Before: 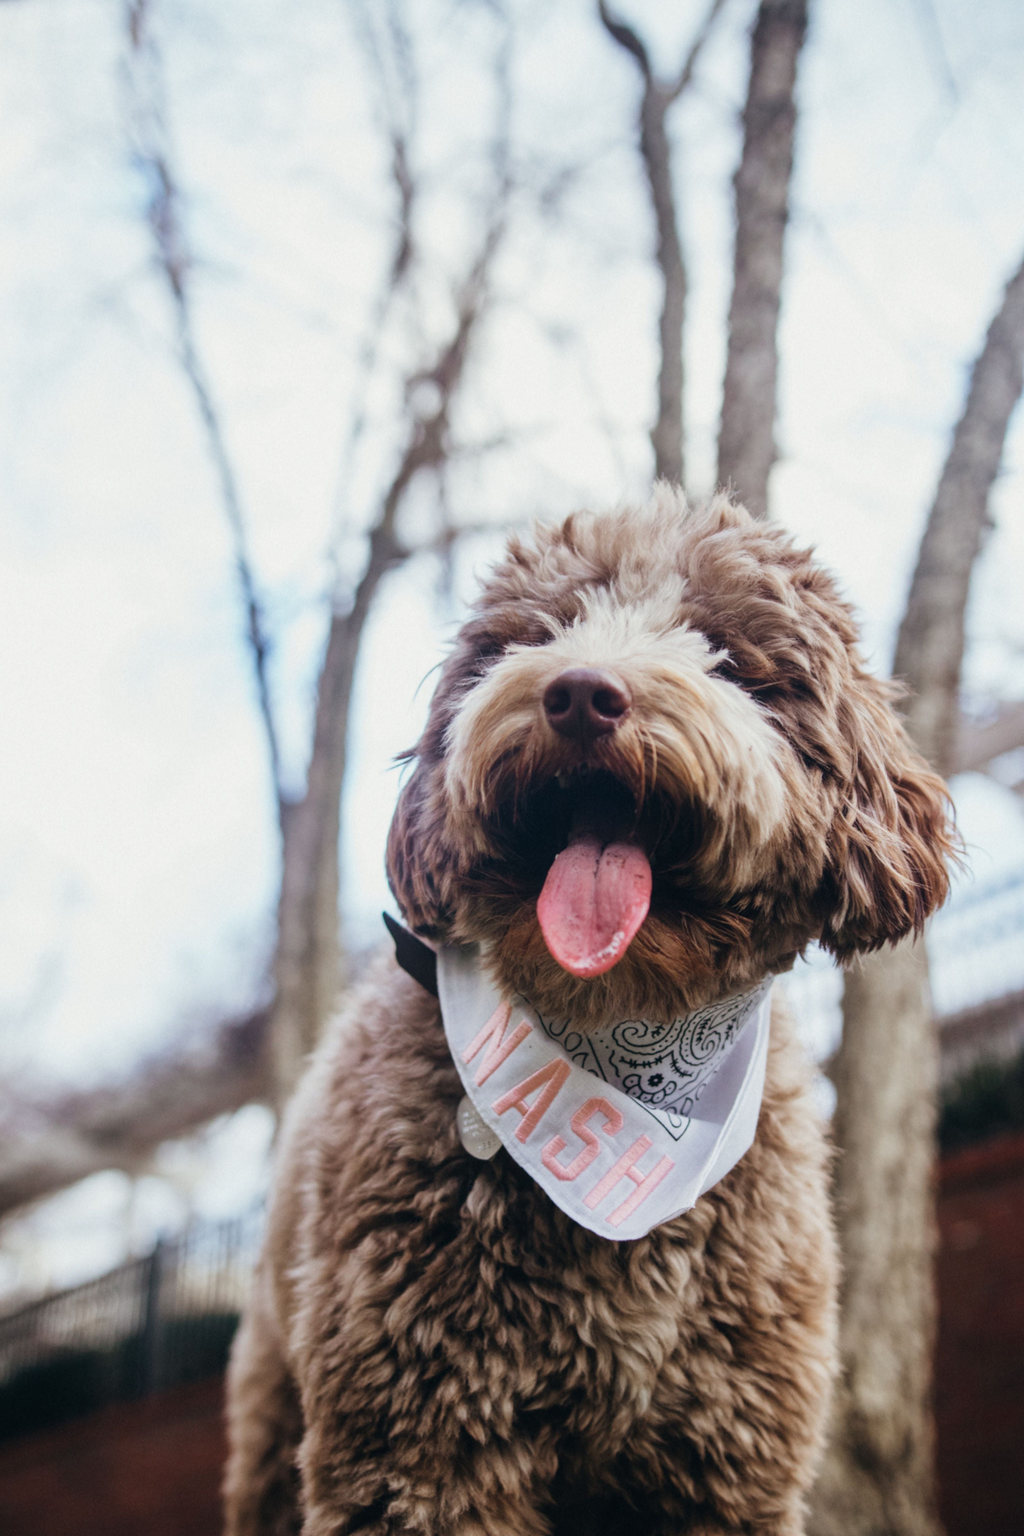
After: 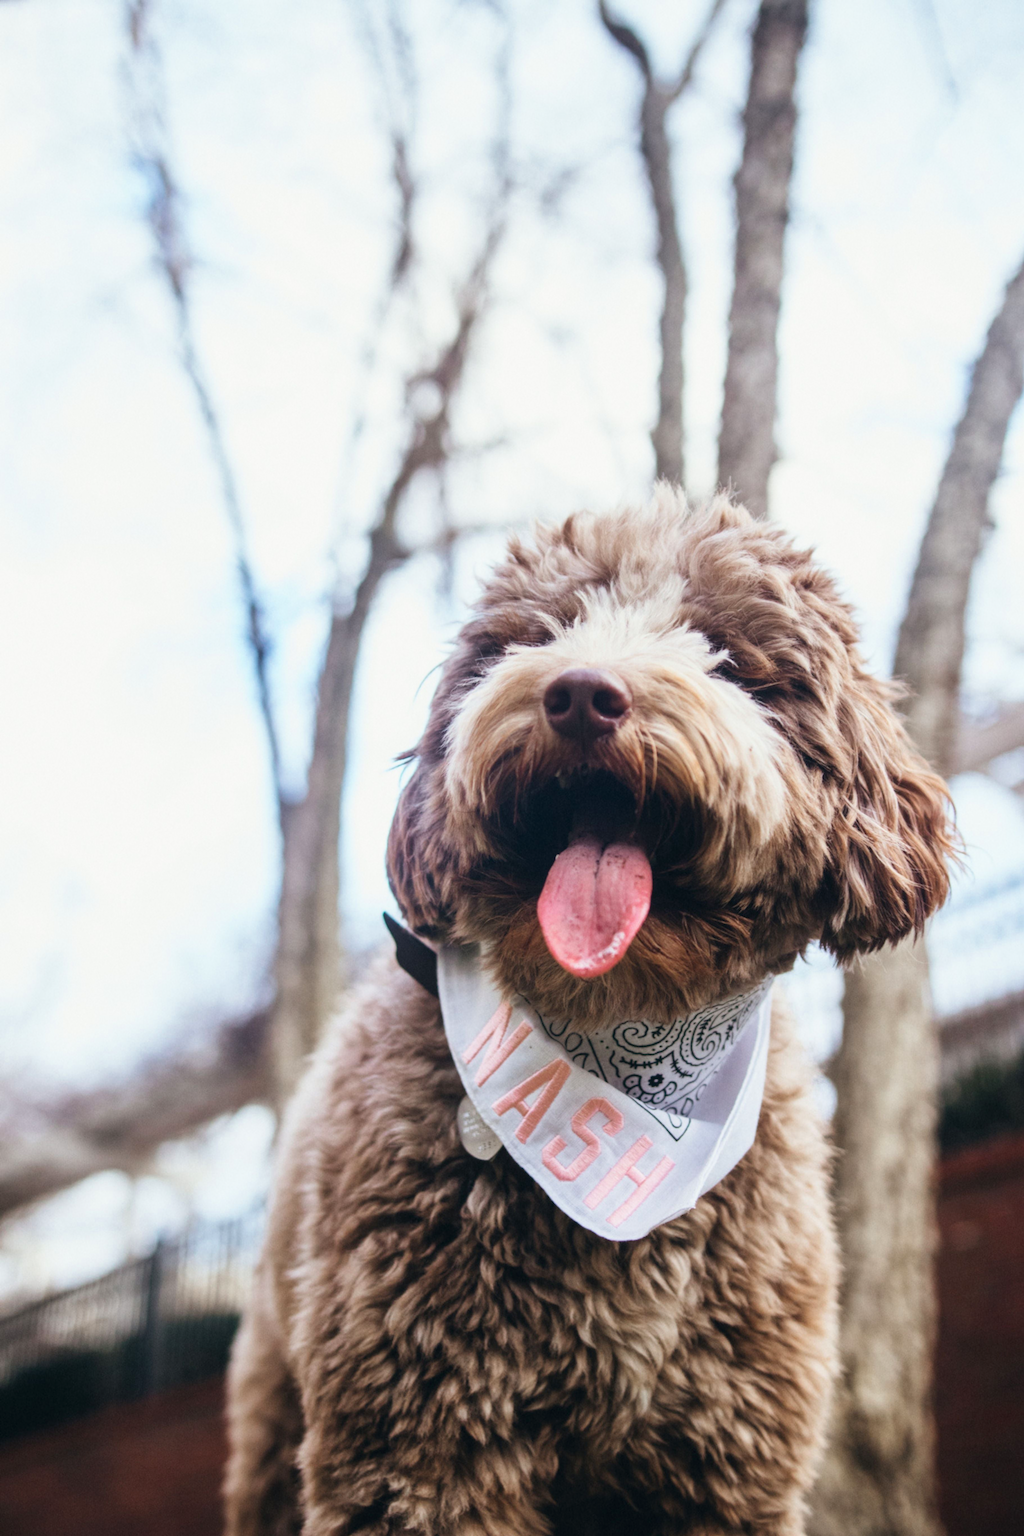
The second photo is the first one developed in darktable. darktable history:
color zones: curves: ch0 [(0, 0.5) (0.143, 0.5) (0.286, 0.5) (0.429, 0.5) (0.62, 0.489) (0.714, 0.445) (0.844, 0.496) (1, 0.5)]; ch1 [(0, 0.5) (0.143, 0.5) (0.286, 0.5) (0.429, 0.5) (0.571, 0.5) (0.714, 0.523) (0.857, 0.5) (1, 0.5)]
base curve: curves: ch0 [(0, 0) (0.666, 0.806) (1, 1)]
